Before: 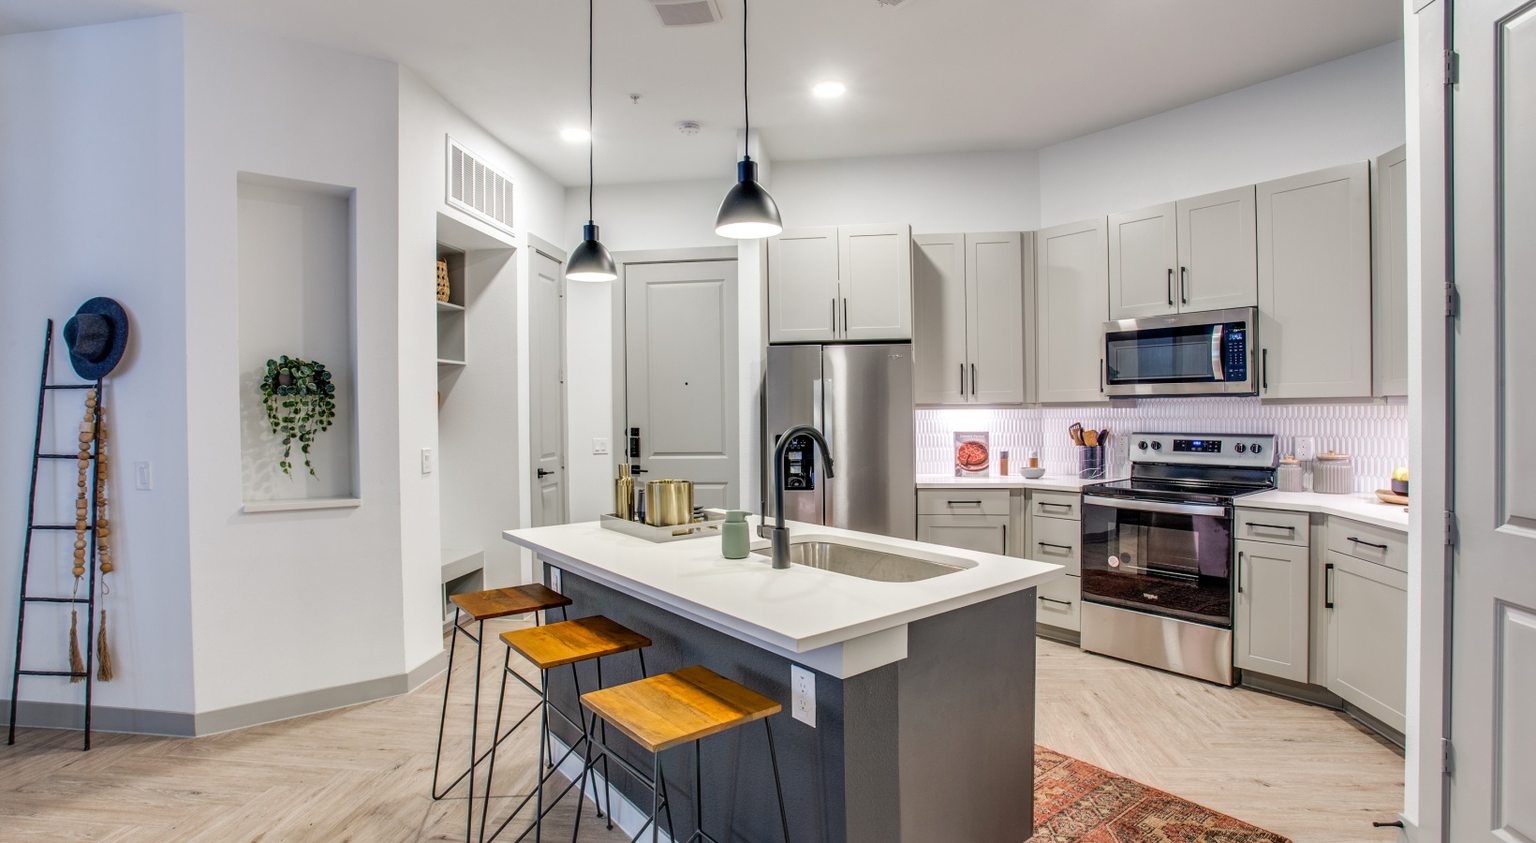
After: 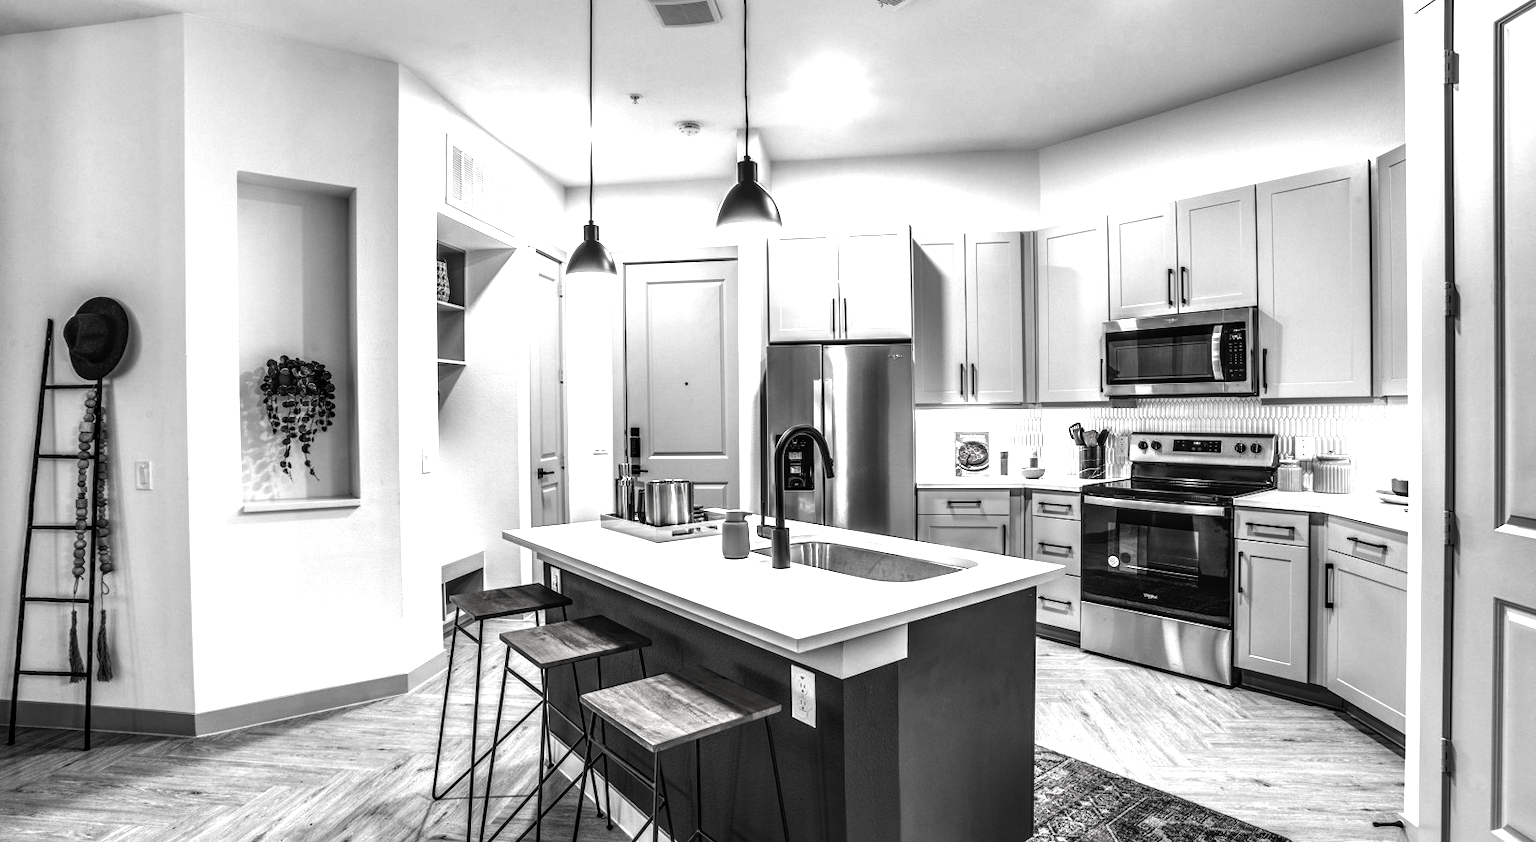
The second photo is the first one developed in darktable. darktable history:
local contrast: detail 130%
exposure: exposure 0.949 EV, compensate highlight preservation false
contrast brightness saturation: contrast -0.028, brightness -0.605, saturation -0.987
